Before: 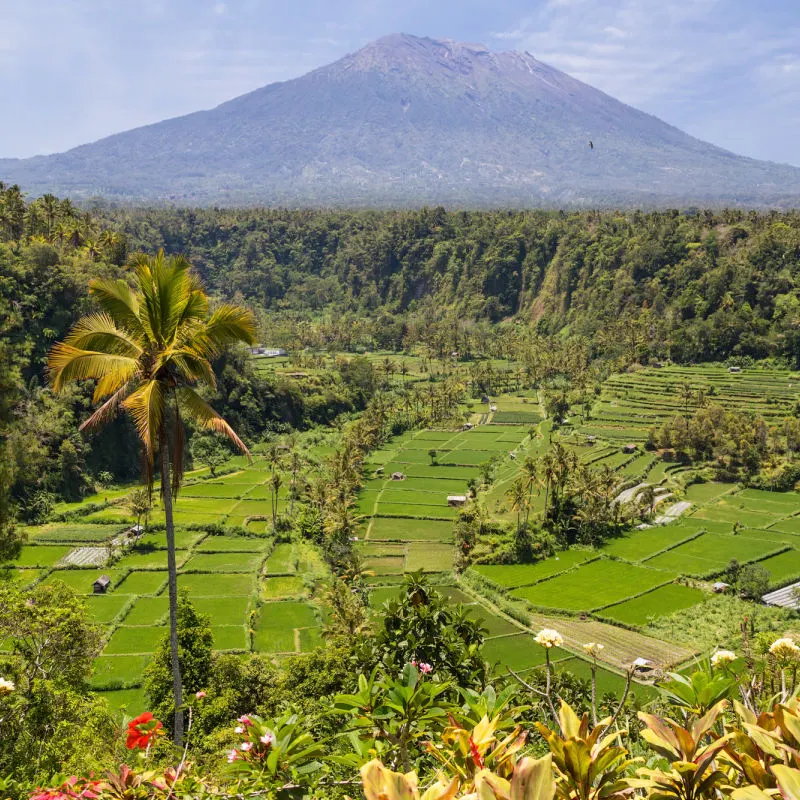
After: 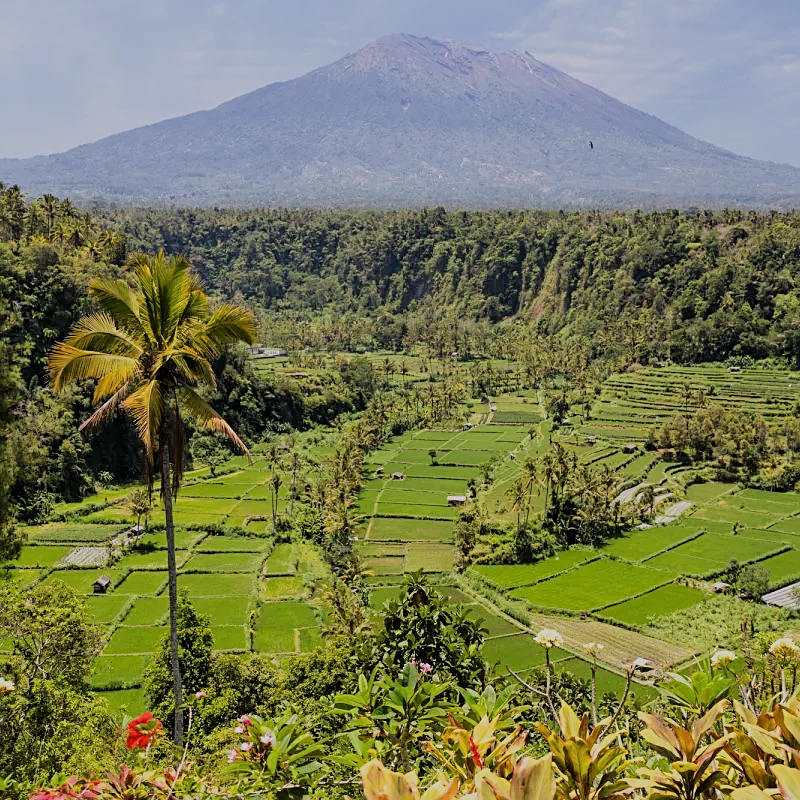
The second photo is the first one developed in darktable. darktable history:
sharpen: on, module defaults
filmic rgb: black relative exposure -7.23 EV, white relative exposure 5.36 EV, hardness 3.02
